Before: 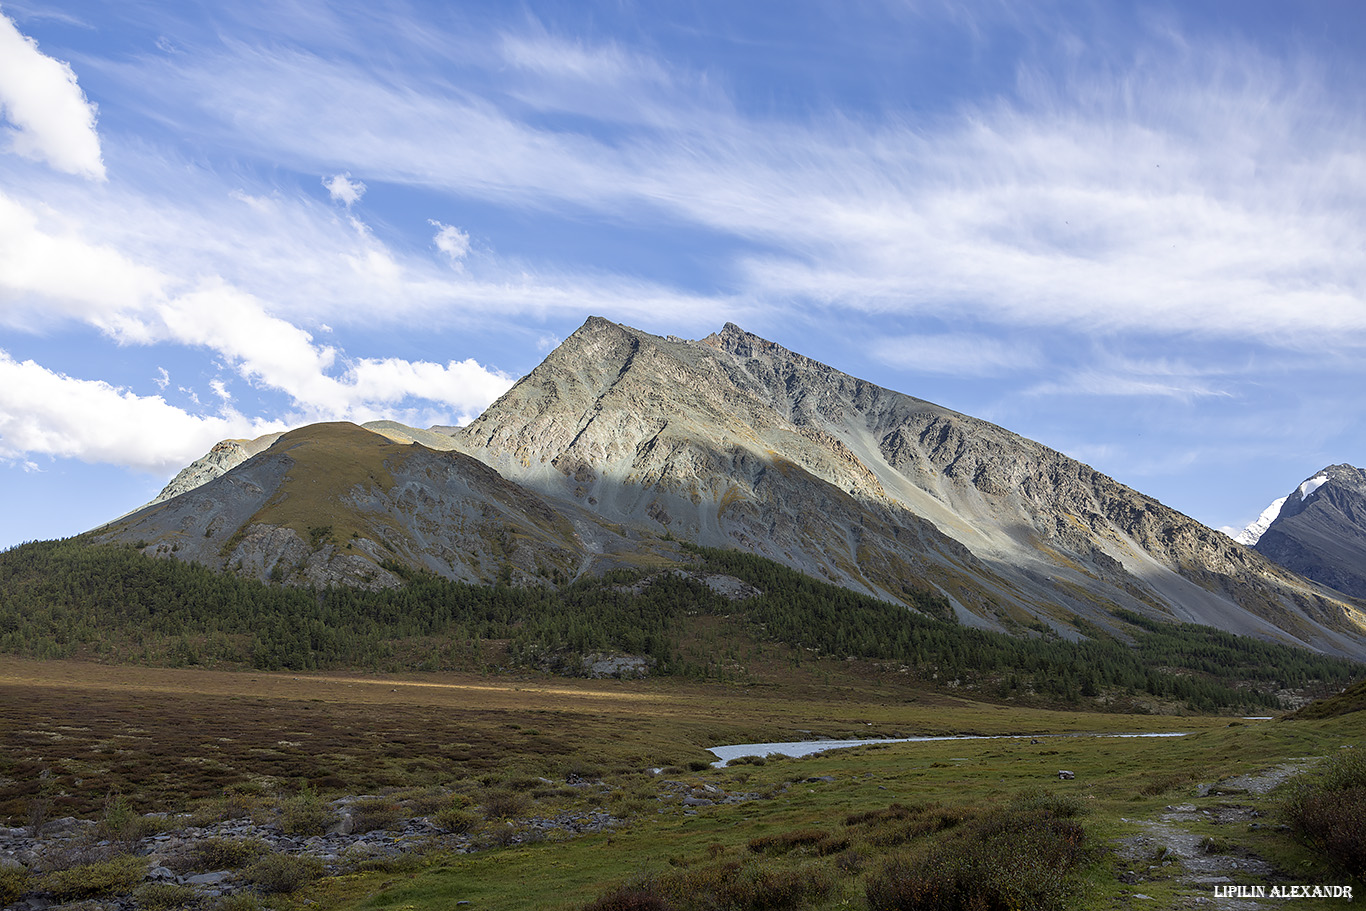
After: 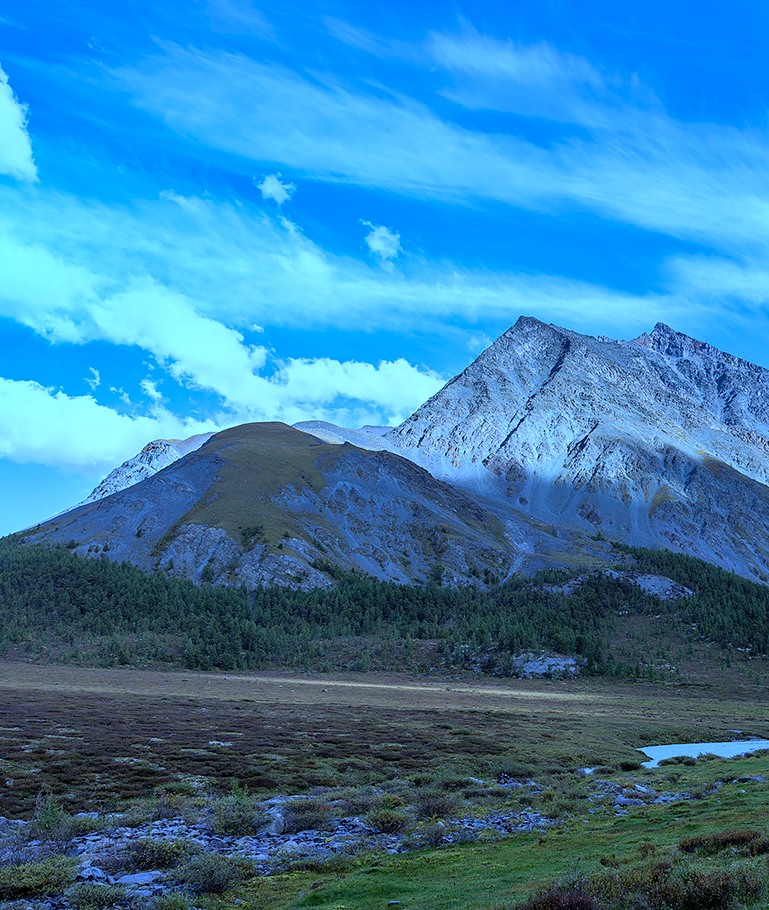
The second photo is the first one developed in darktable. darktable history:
shadows and highlights: soften with gaussian
white balance: red 0.766, blue 1.537
crop: left 5.114%, right 38.589%
